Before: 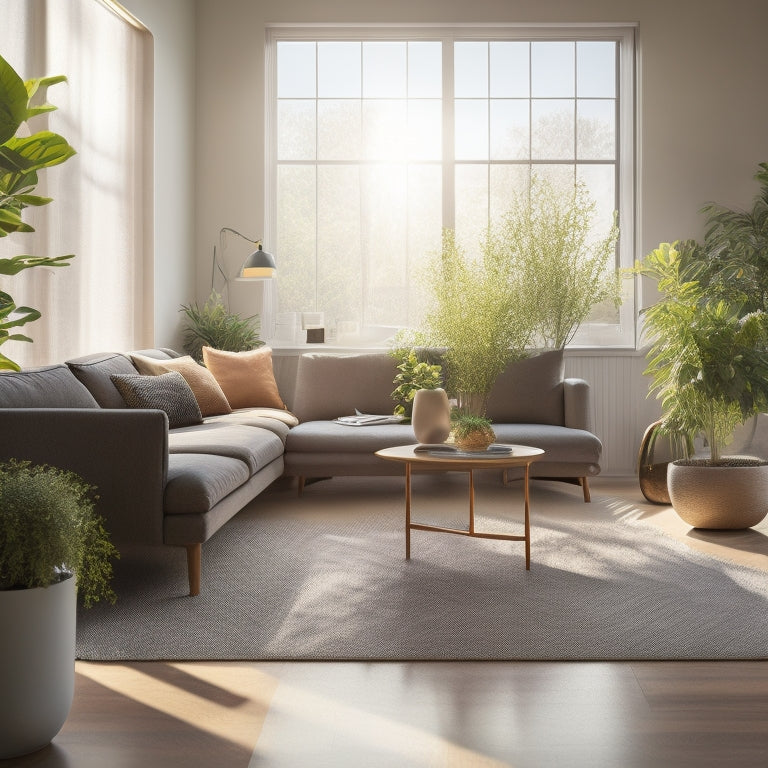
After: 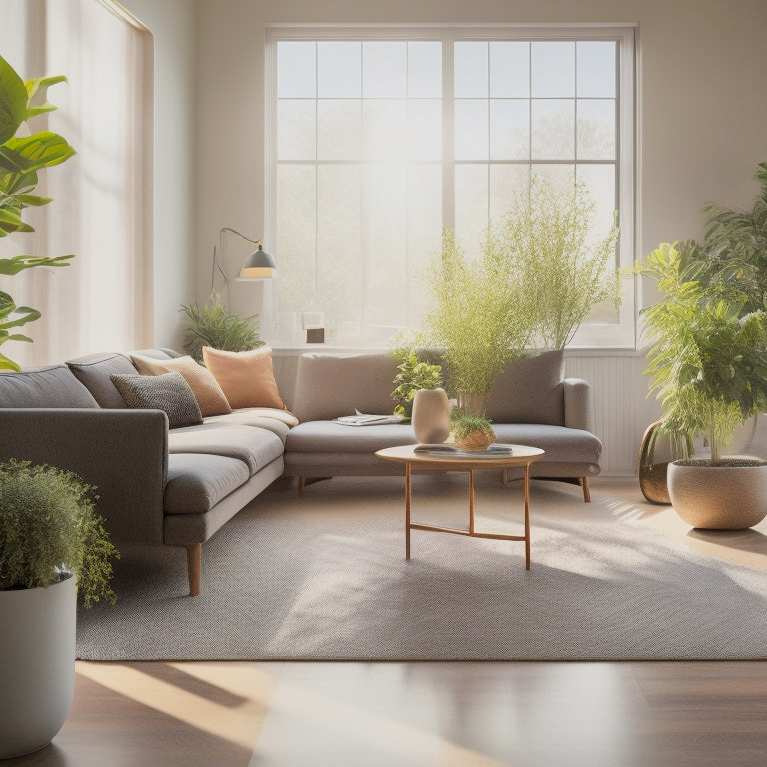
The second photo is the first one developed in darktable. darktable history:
exposure: black level correction 0, exposure 0.7 EV, compensate exposure bias true, compensate highlight preservation false
tone equalizer: on, module defaults
contrast equalizer: octaves 7, y [[0.6 ×6], [0.55 ×6], [0 ×6], [0 ×6], [0 ×6]], mix -0.3
local contrast: mode bilateral grid, contrast 20, coarseness 50, detail 130%, midtone range 0.2
shadows and highlights: on, module defaults
filmic rgb: black relative exposure -7.65 EV, white relative exposure 4.56 EV, hardness 3.61, contrast 1.05
